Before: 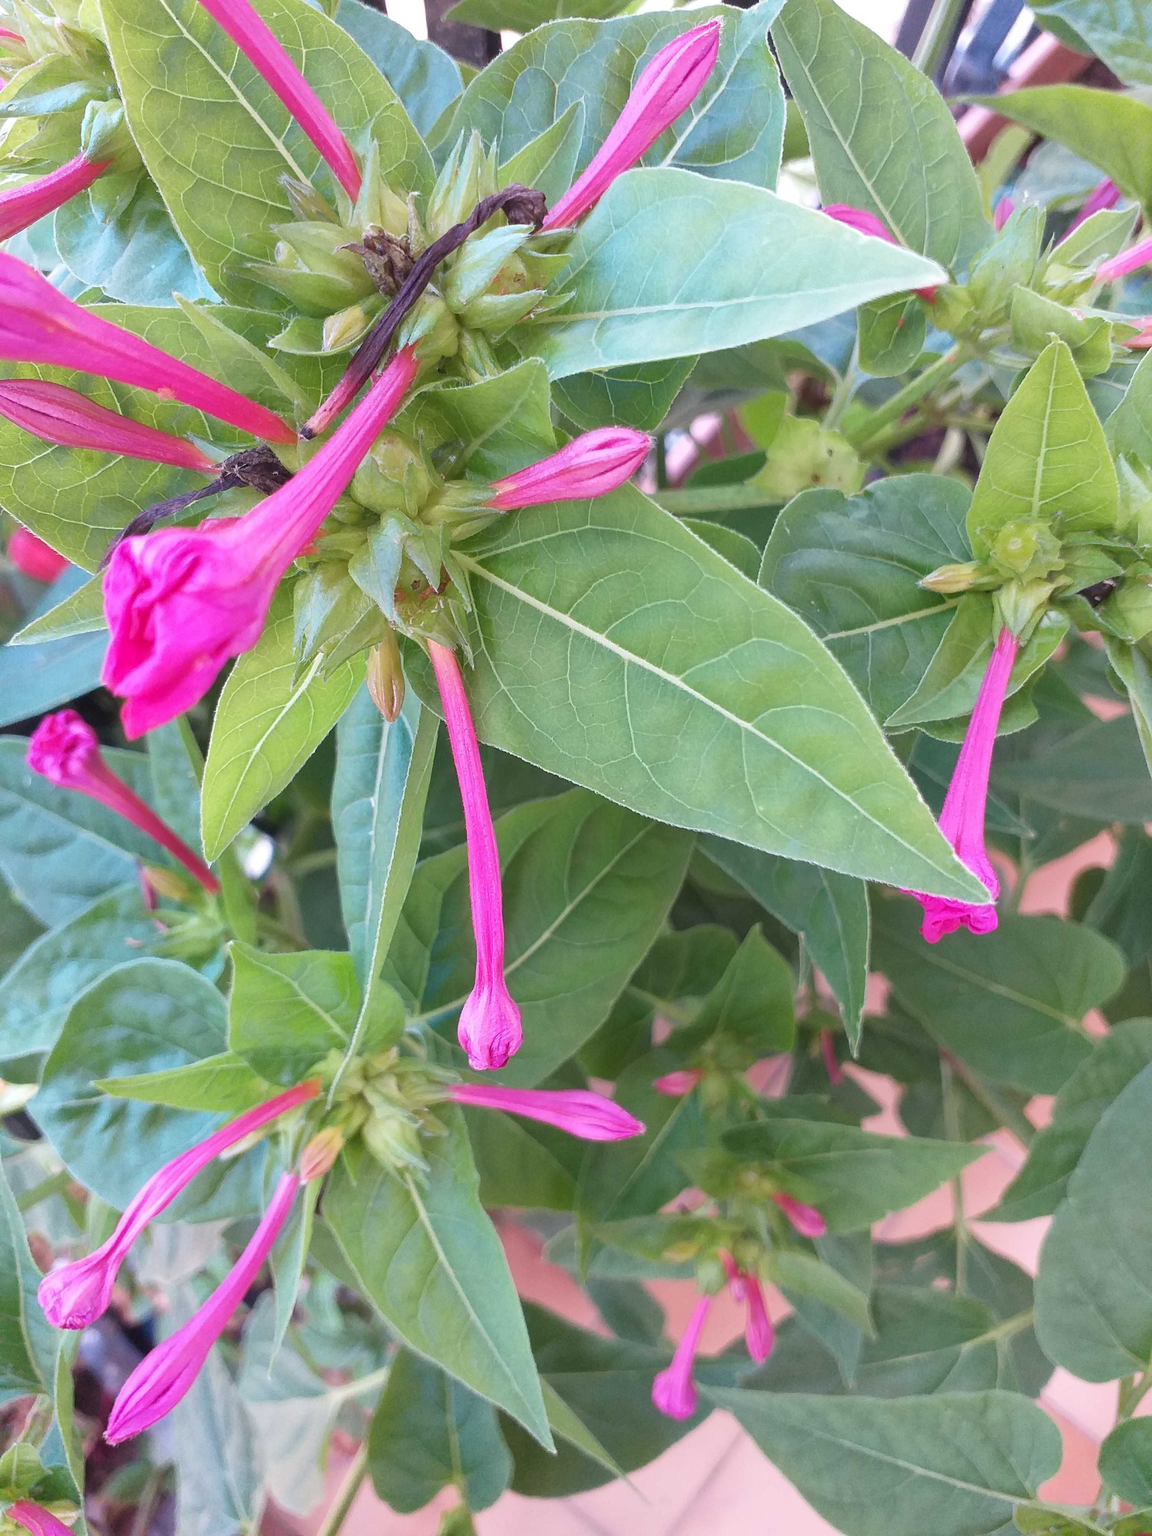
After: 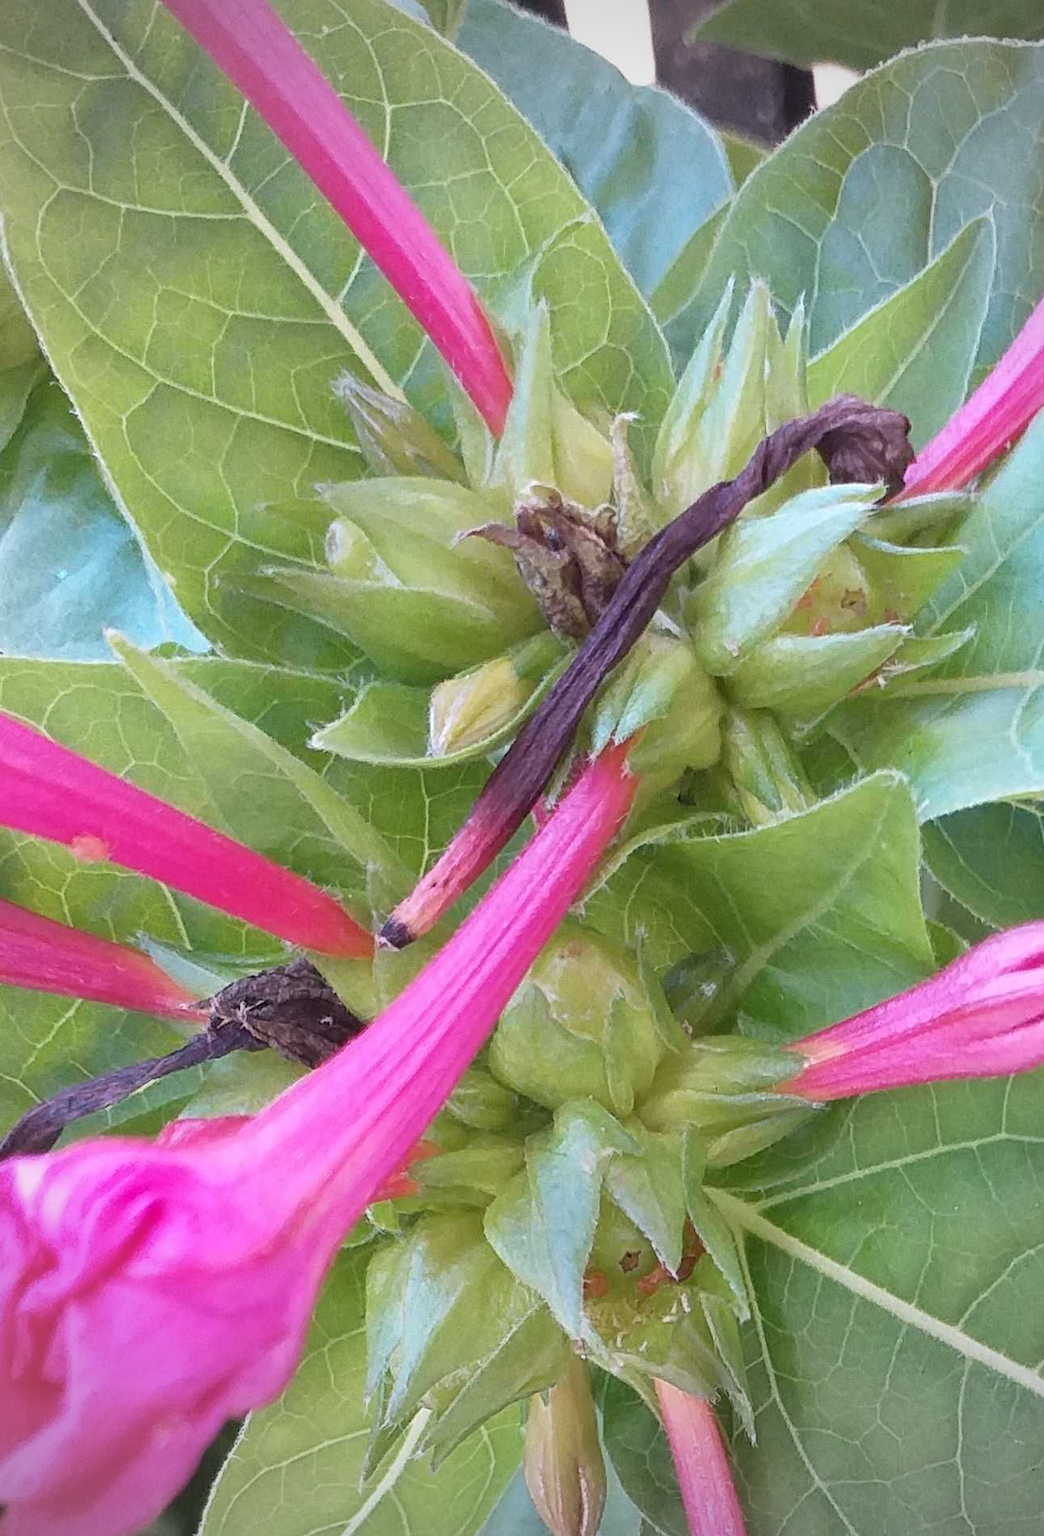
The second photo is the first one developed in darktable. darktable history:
vignetting: width/height ratio 1.094
crop and rotate: left 10.817%, top 0.062%, right 47.194%, bottom 53.626%
